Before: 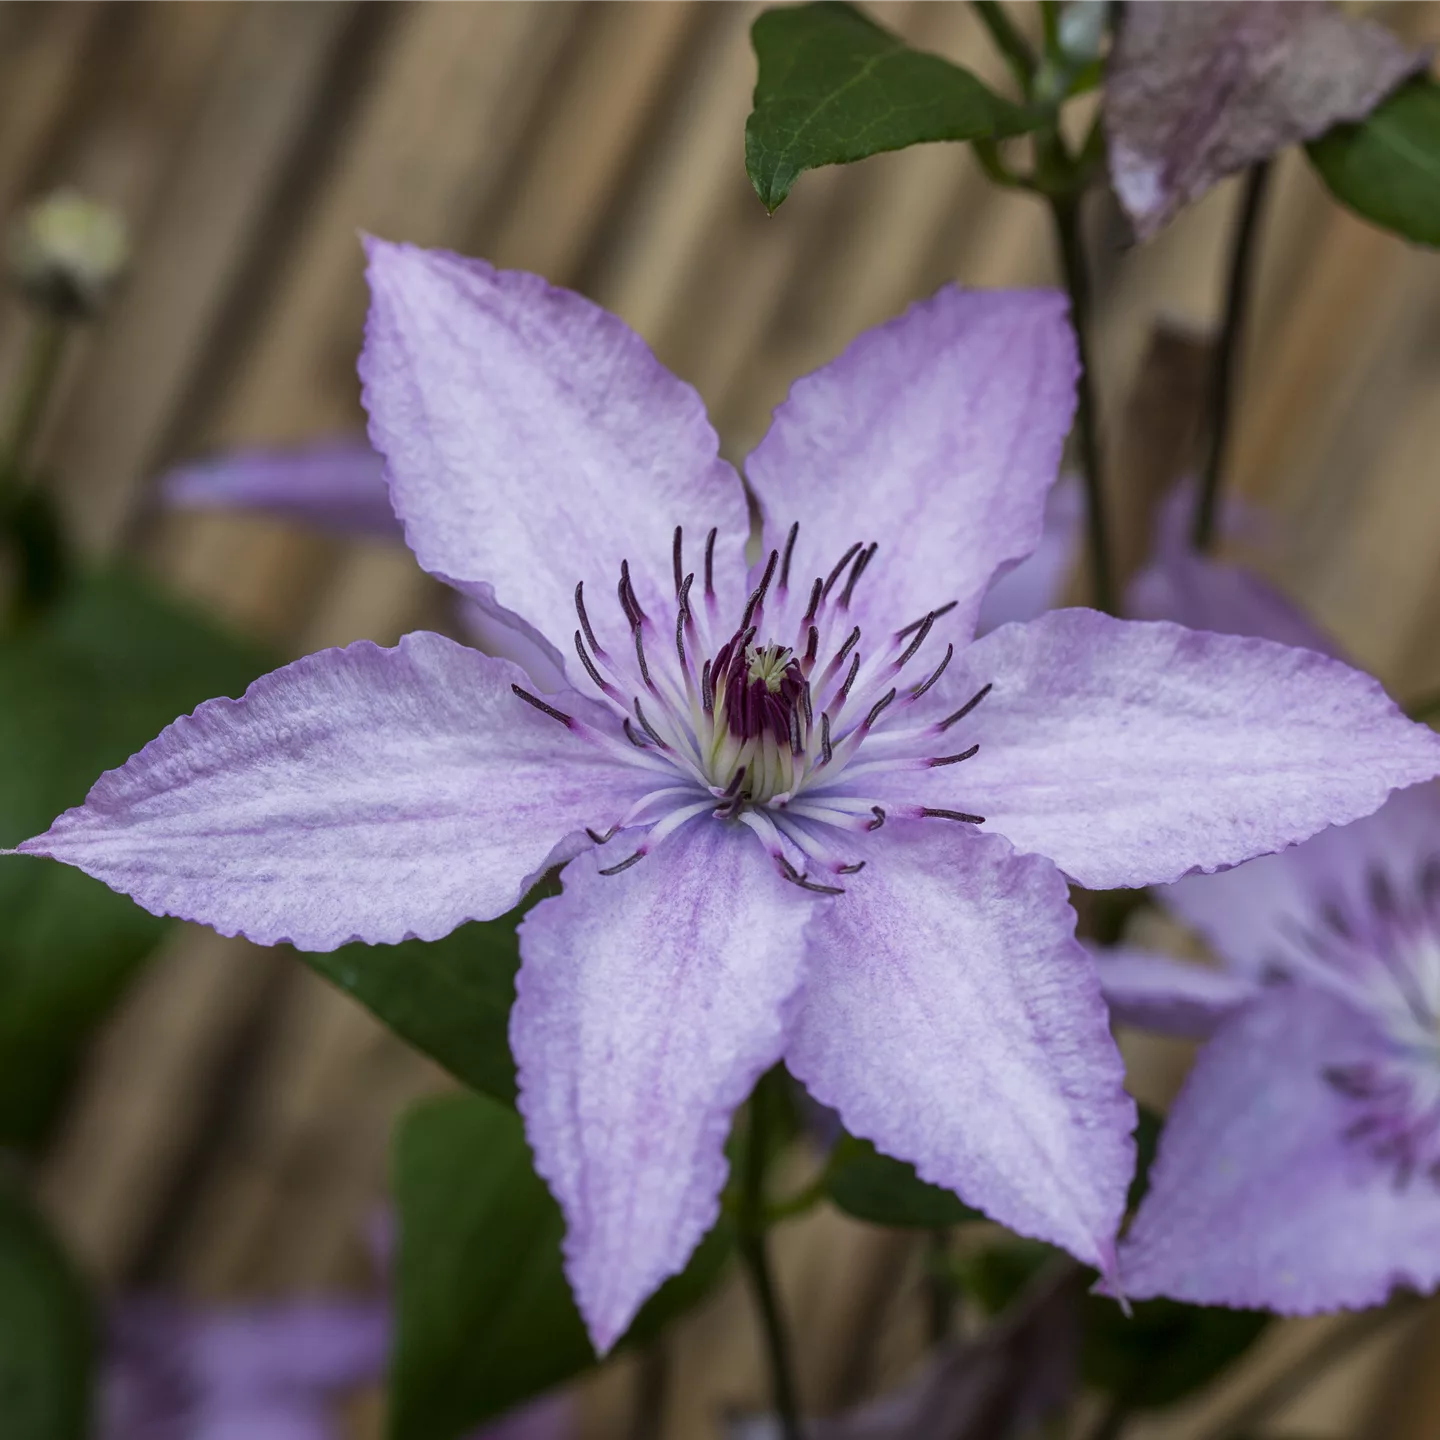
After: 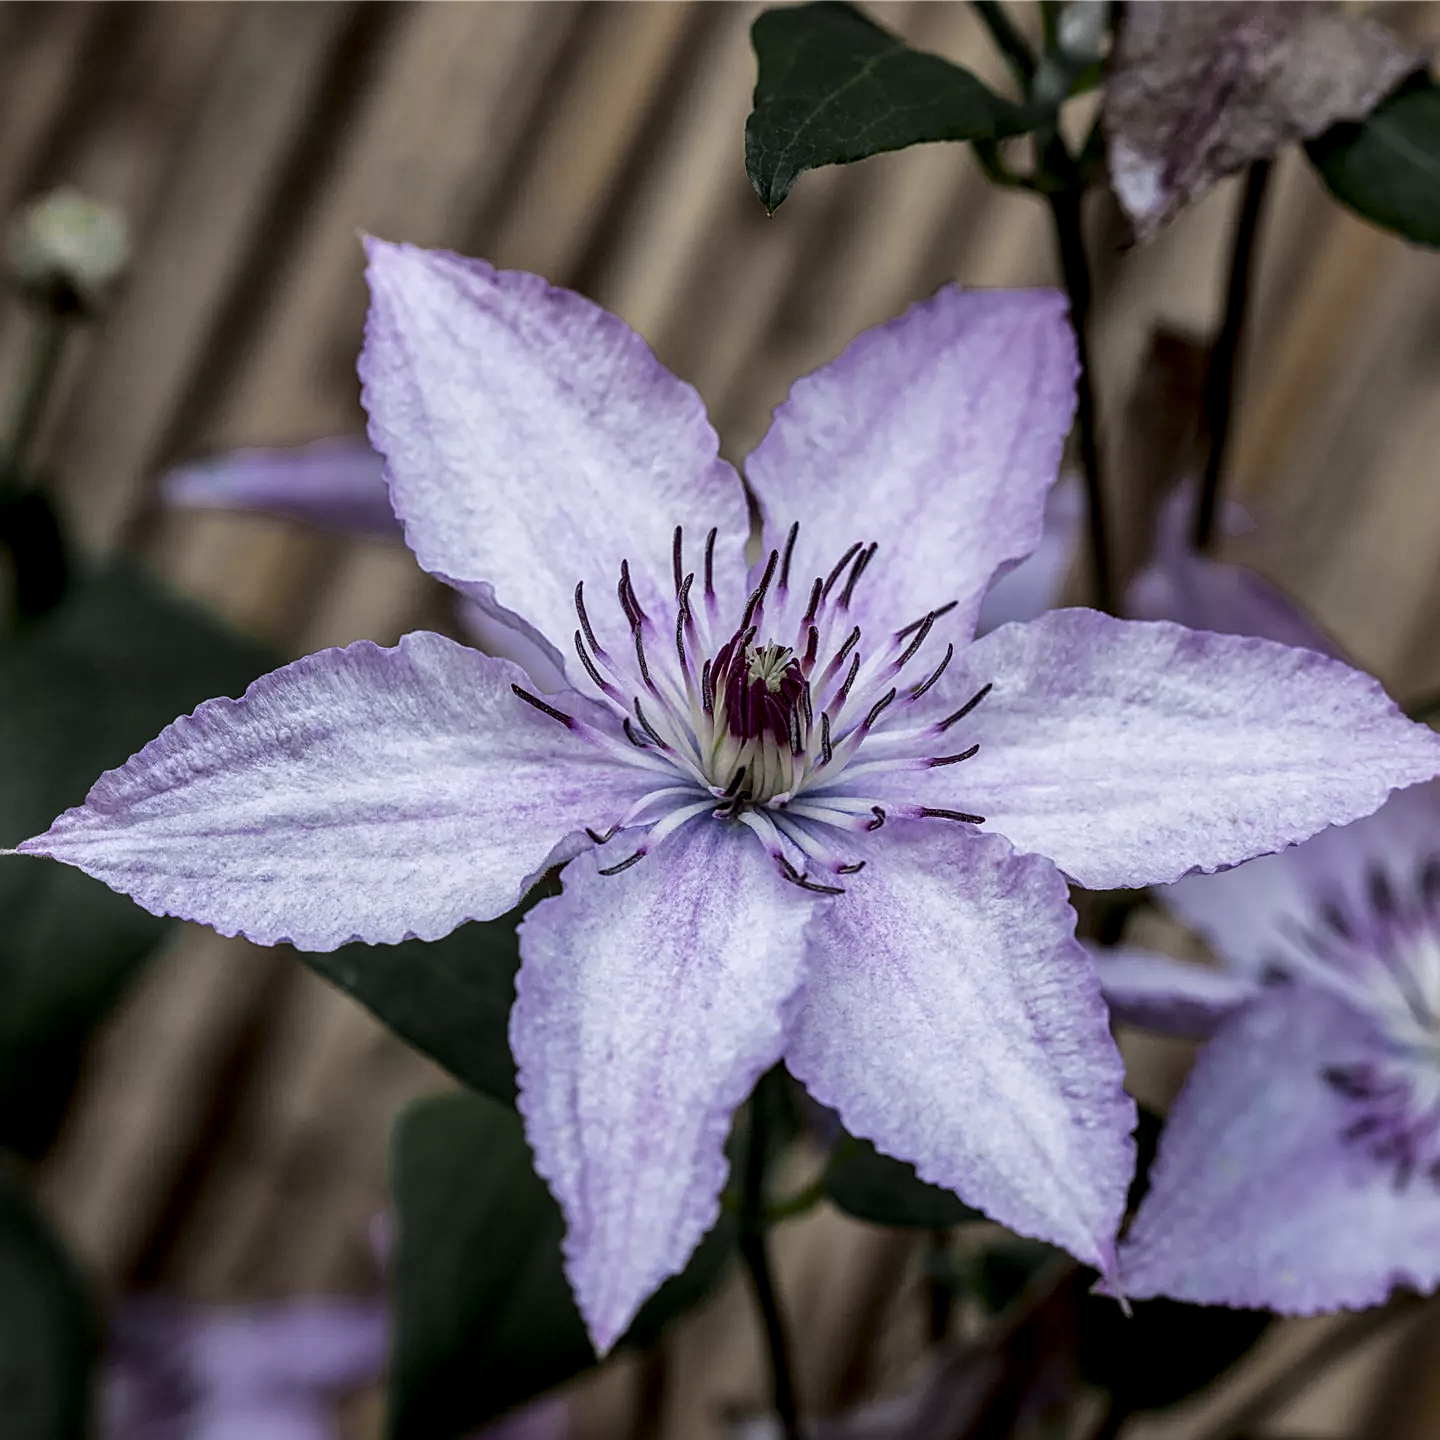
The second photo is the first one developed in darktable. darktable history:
sharpen: on, module defaults
tone curve: curves: ch0 [(0, 0) (0.068, 0.031) (0.183, 0.13) (0.341, 0.319) (0.547, 0.545) (0.828, 0.817) (1, 0.968)]; ch1 [(0, 0) (0.23, 0.166) (0.34, 0.308) (0.371, 0.337) (0.429, 0.408) (0.477, 0.466) (0.499, 0.5) (0.529, 0.528) (0.559, 0.578) (0.743, 0.798) (1, 1)]; ch2 [(0, 0) (0.431, 0.419) (0.495, 0.502) (0.524, 0.525) (0.568, 0.543) (0.6, 0.597) (0.634, 0.644) (0.728, 0.722) (1, 1)], color space Lab, independent channels, preserve colors none
local contrast: detail 144%
color zones: curves: ch0 [(0.035, 0.242) (0.25, 0.5) (0.384, 0.214) (0.488, 0.255) (0.75, 0.5)]; ch1 [(0.063, 0.379) (0.25, 0.5) (0.354, 0.201) (0.489, 0.085) (0.729, 0.271)]; ch2 [(0.25, 0.5) (0.38, 0.517) (0.442, 0.51) (0.735, 0.456)]
